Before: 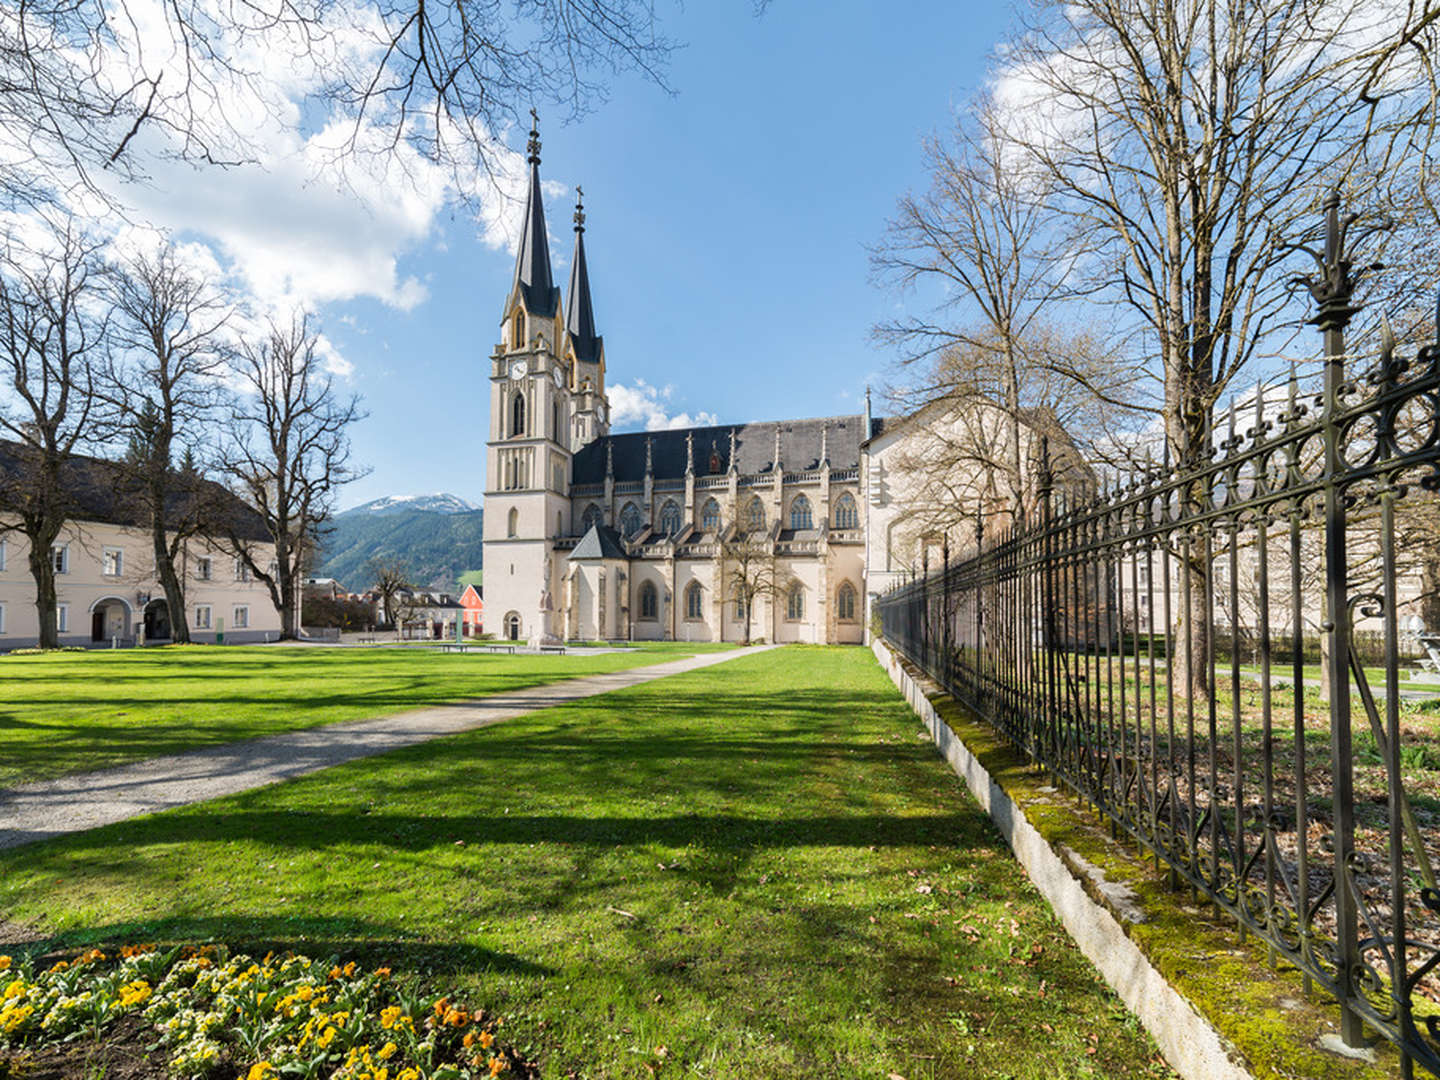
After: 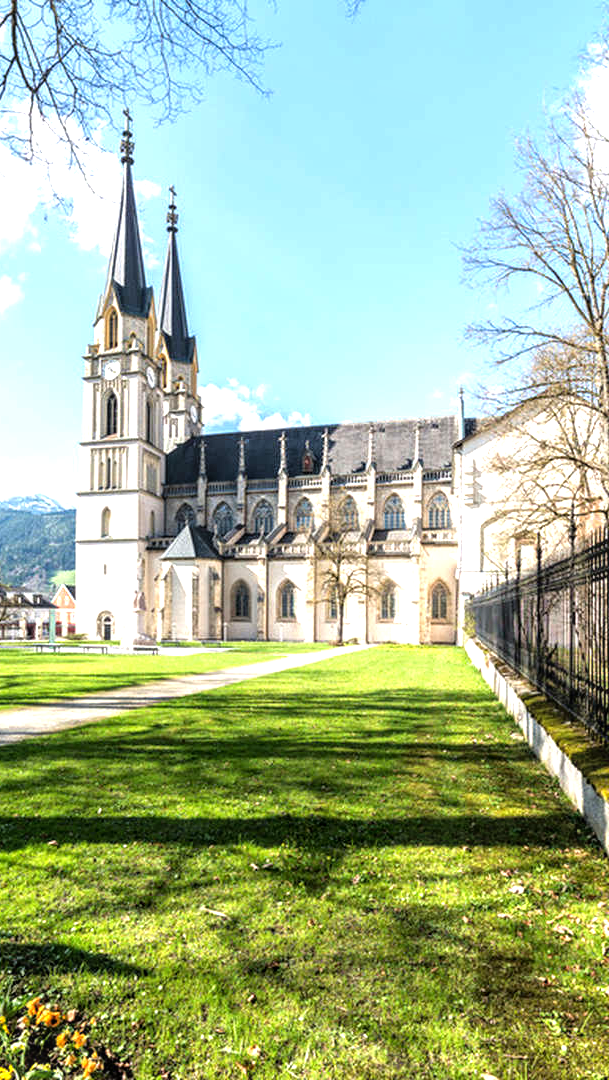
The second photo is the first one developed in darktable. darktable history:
local contrast: on, module defaults
tone equalizer: -8 EV -1.05 EV, -7 EV -0.99 EV, -6 EV -0.897 EV, -5 EV -0.6 EV, -3 EV 0.61 EV, -2 EV 0.862 EV, -1 EV 1.01 EV, +0 EV 1.06 EV
crop: left 28.273%, right 29.408%
